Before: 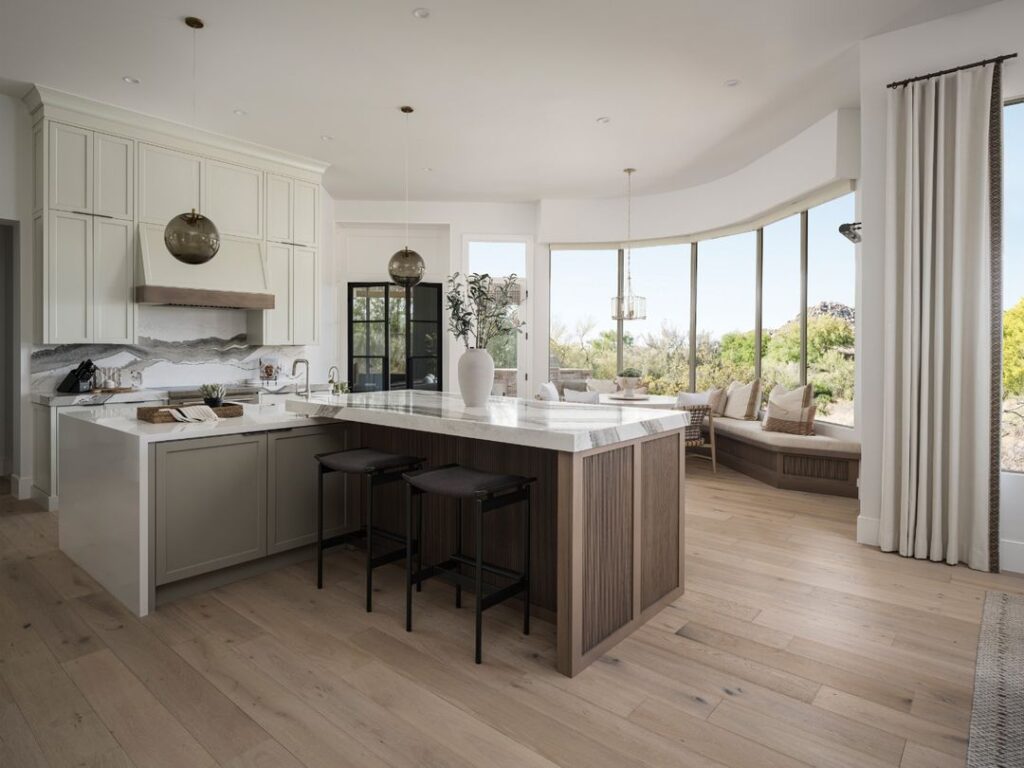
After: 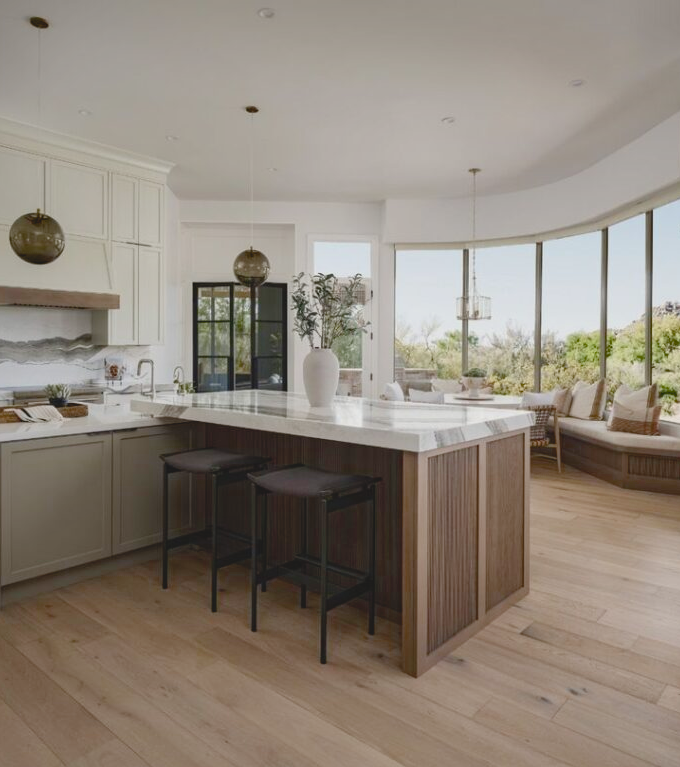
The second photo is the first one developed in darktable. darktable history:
color balance rgb: perceptual saturation grading › global saturation 20%, perceptual saturation grading › highlights -25.514%, perceptual saturation grading › shadows 49.485%, global vibrance 6.878%, saturation formula JzAzBz (2021)
contrast brightness saturation: contrast -0.139, brightness 0.053, saturation -0.12
shadows and highlights: shadows 43.52, white point adjustment -1.31, soften with gaussian
crop and rotate: left 15.212%, right 18.35%
